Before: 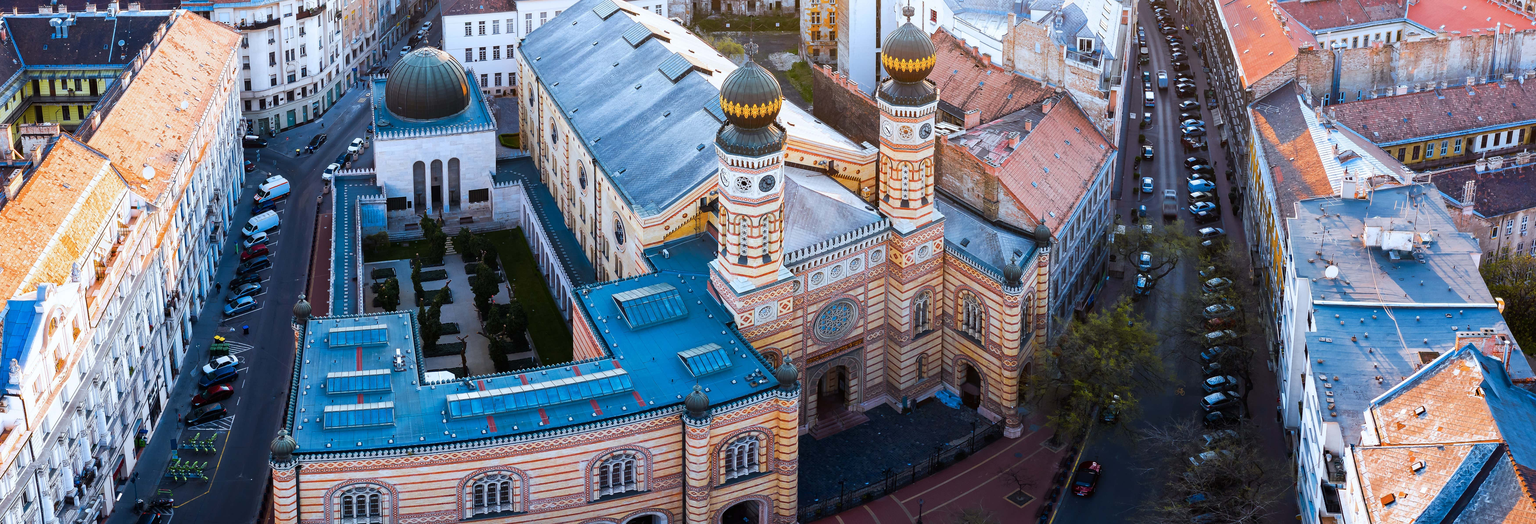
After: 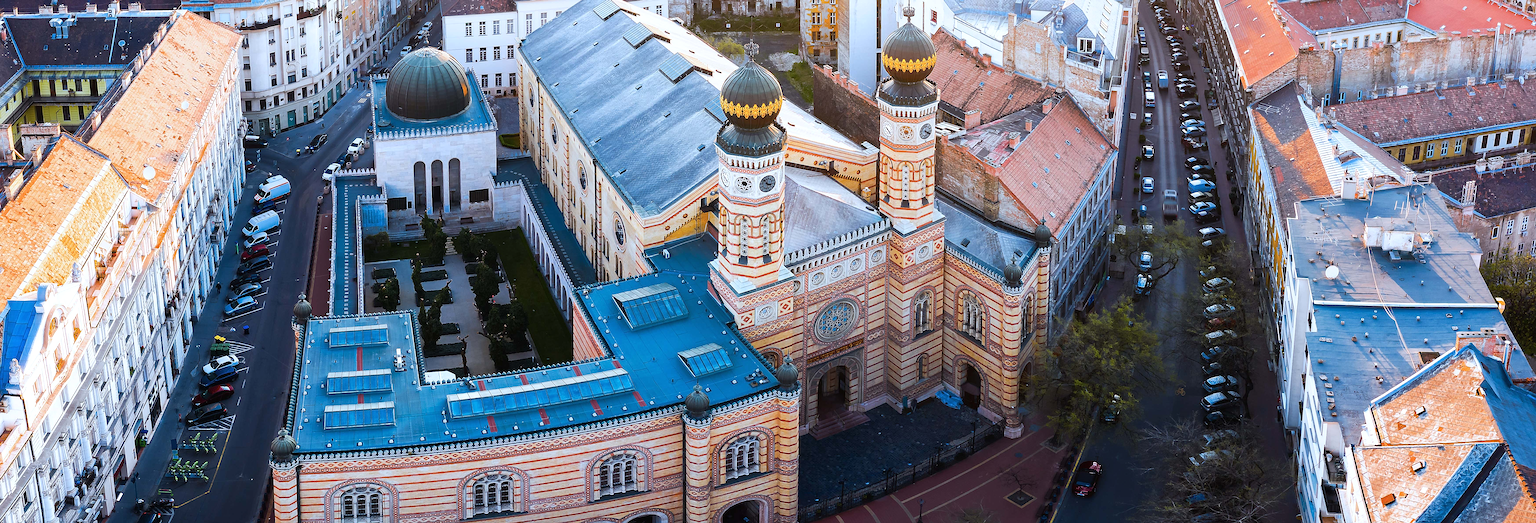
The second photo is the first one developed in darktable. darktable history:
sharpen: radius 1.967
exposure: black level correction -0.001, exposure 0.08 EV, compensate highlight preservation false
